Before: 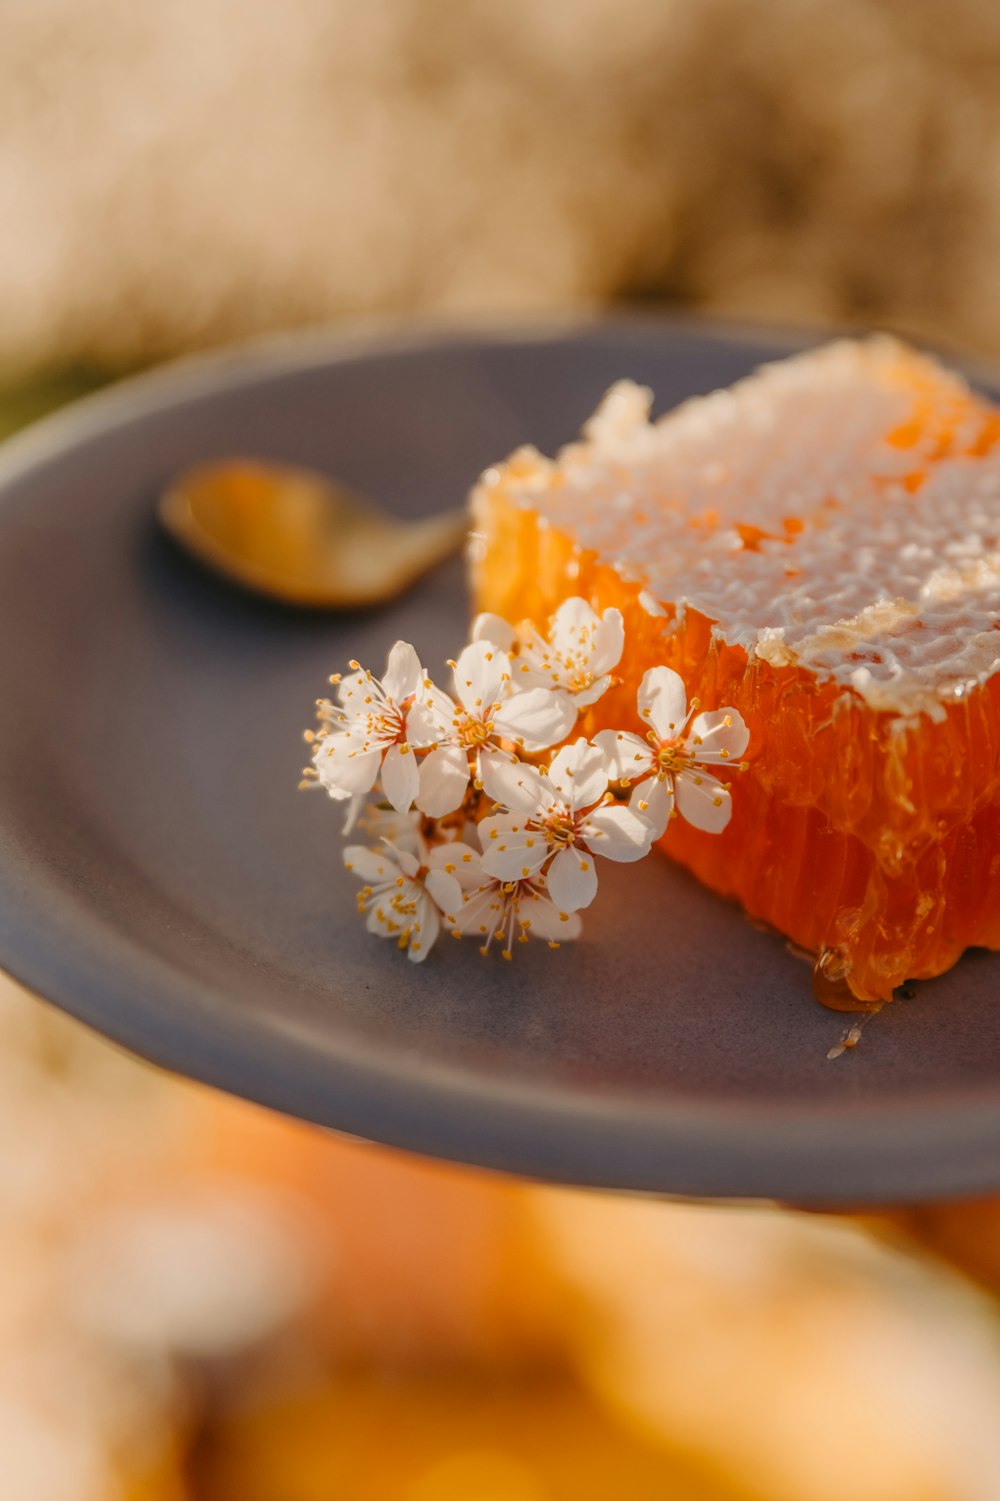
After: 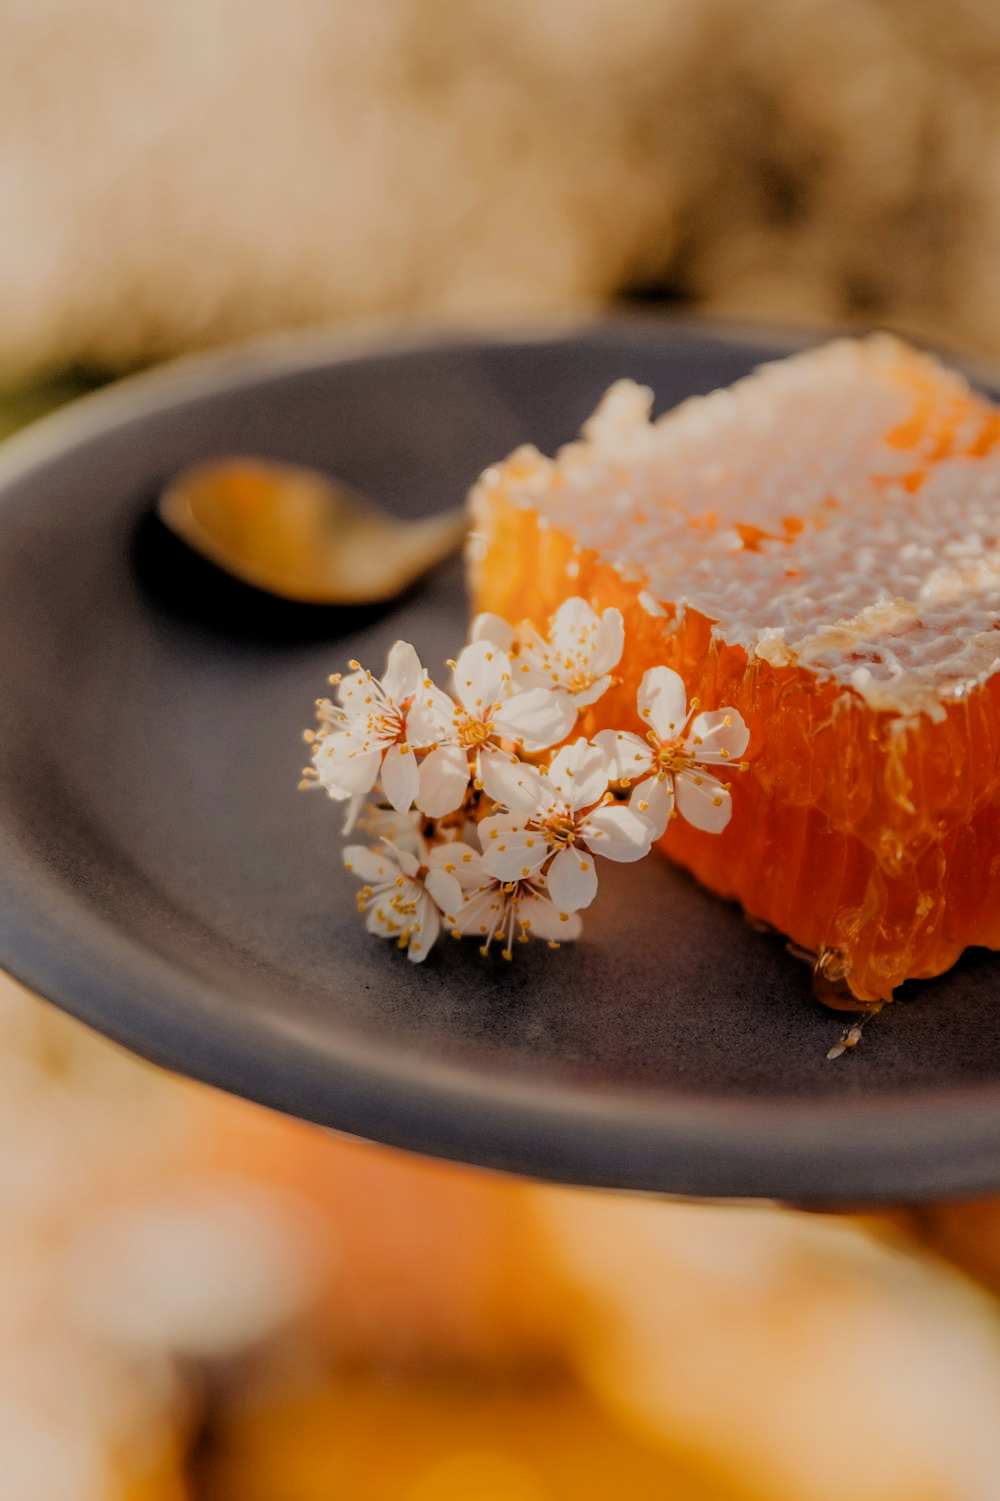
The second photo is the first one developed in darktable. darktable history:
filmic rgb: black relative exposure -2.76 EV, white relative exposure 4.56 EV, hardness 1.75, contrast 1.247
